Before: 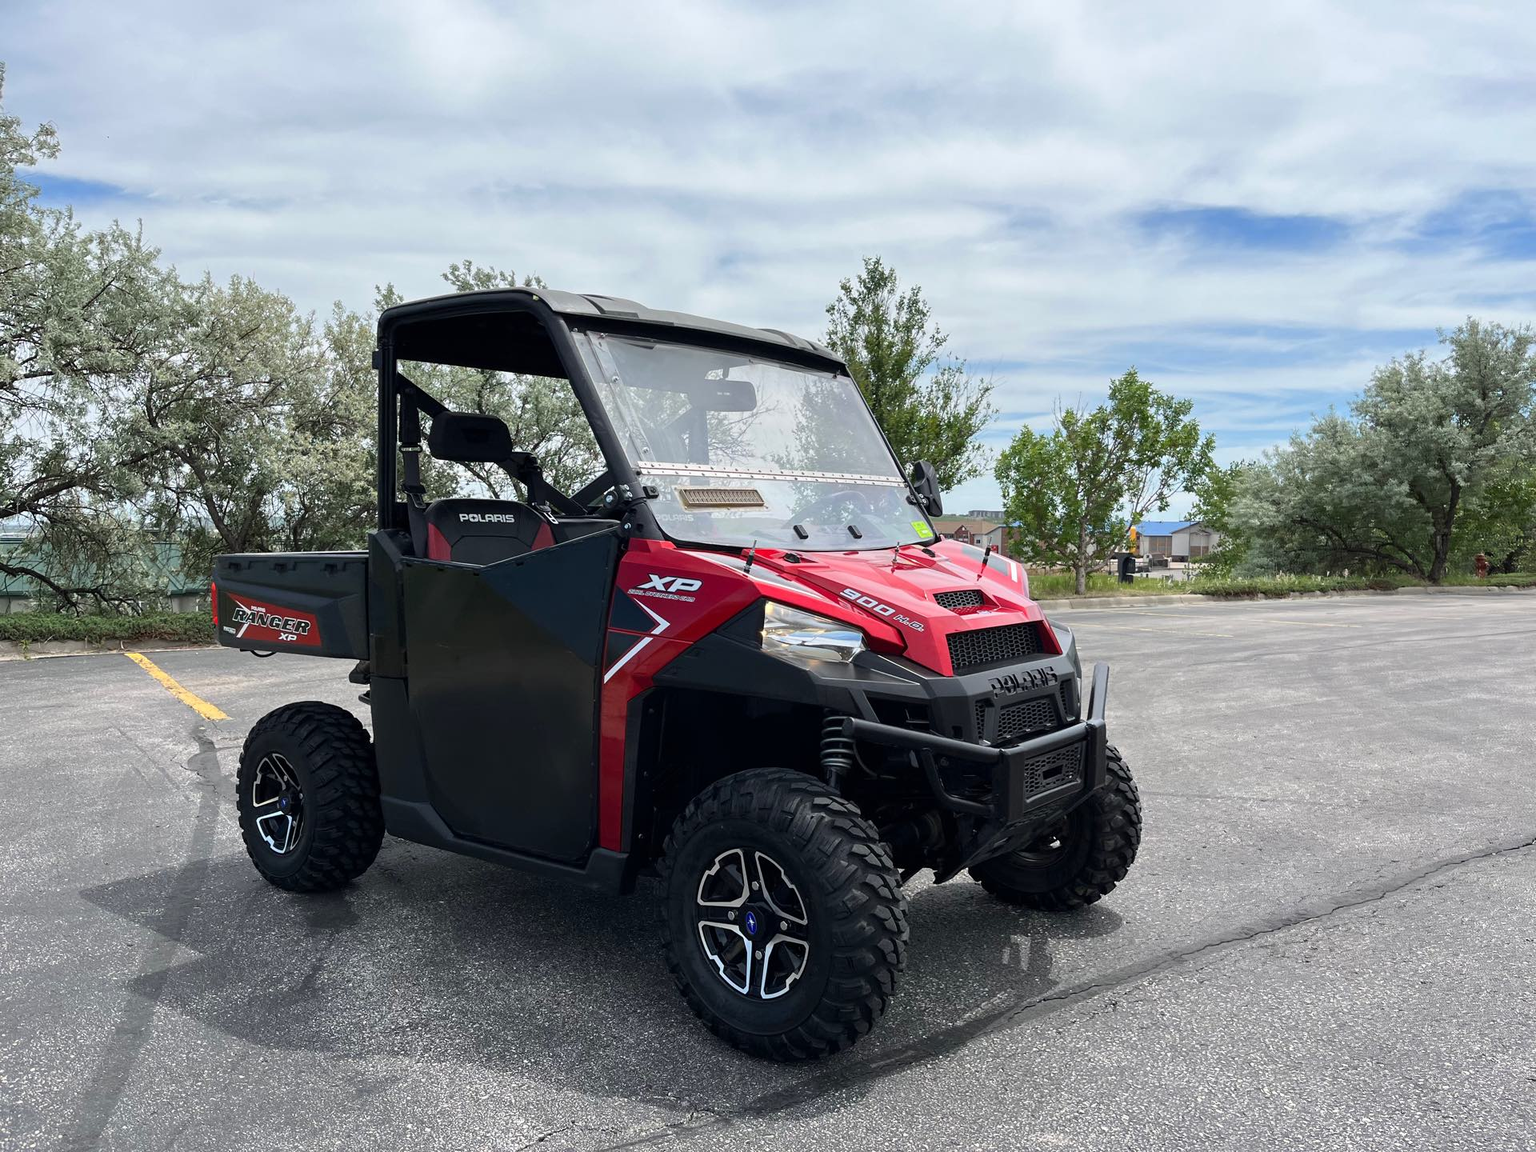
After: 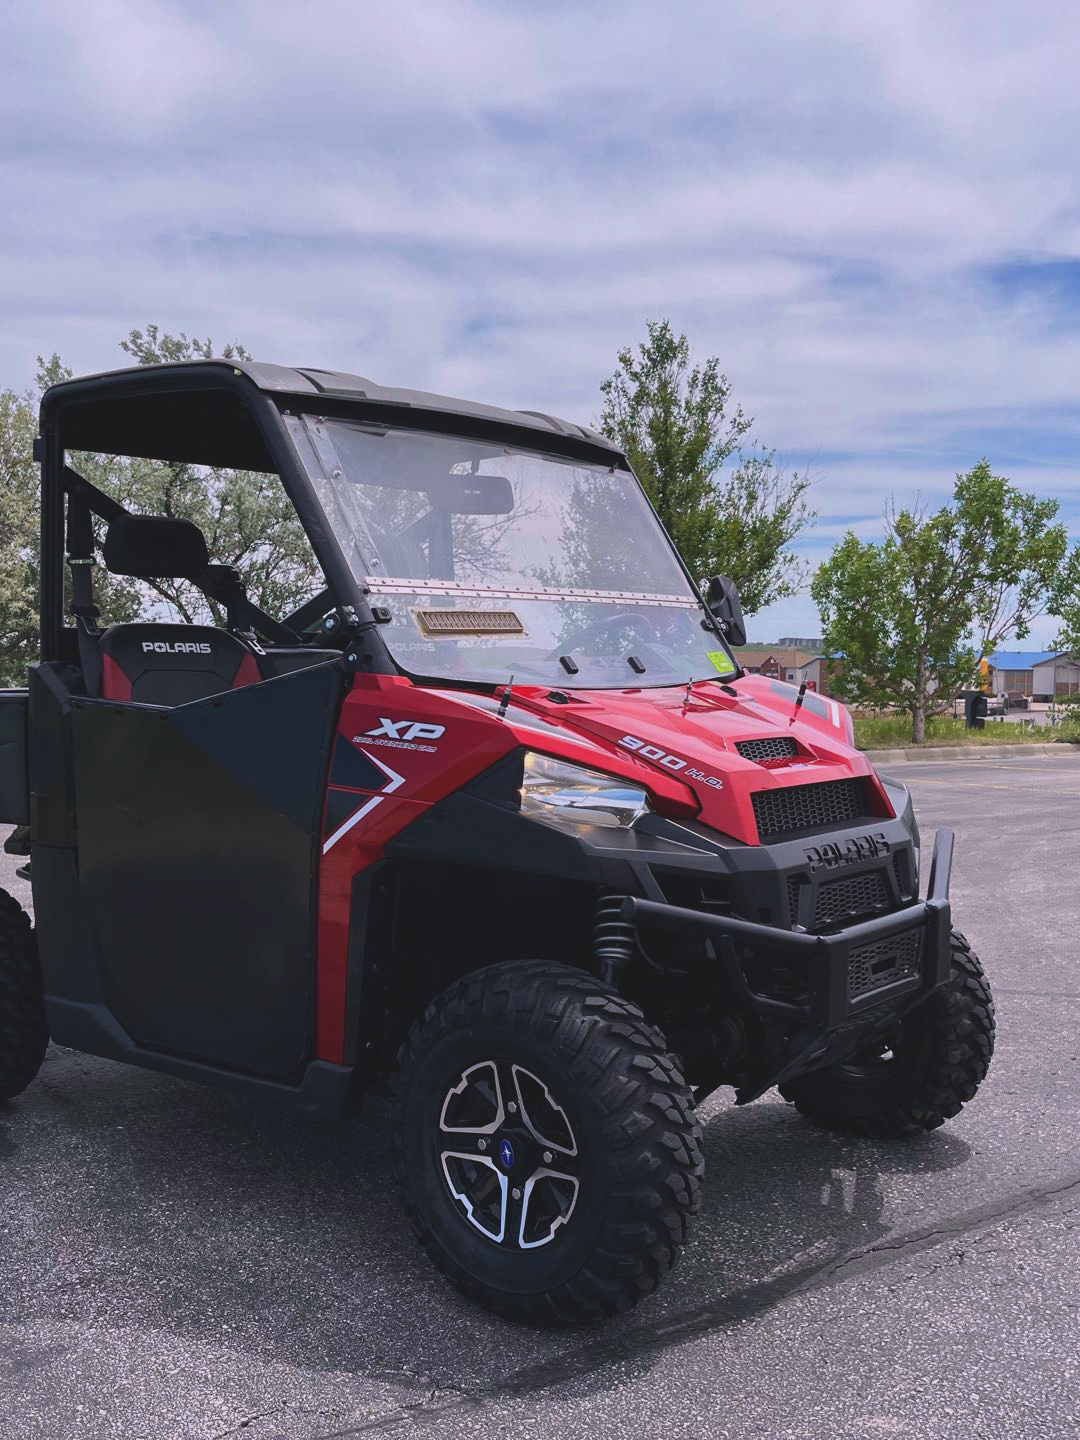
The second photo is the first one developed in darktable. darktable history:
exposure: black level correction -0.015, exposure -0.5 EV, compensate highlight preservation false
white balance: red 1.05, blue 1.072
velvia: on, module defaults
crop and rotate: left 22.516%, right 21.234%
